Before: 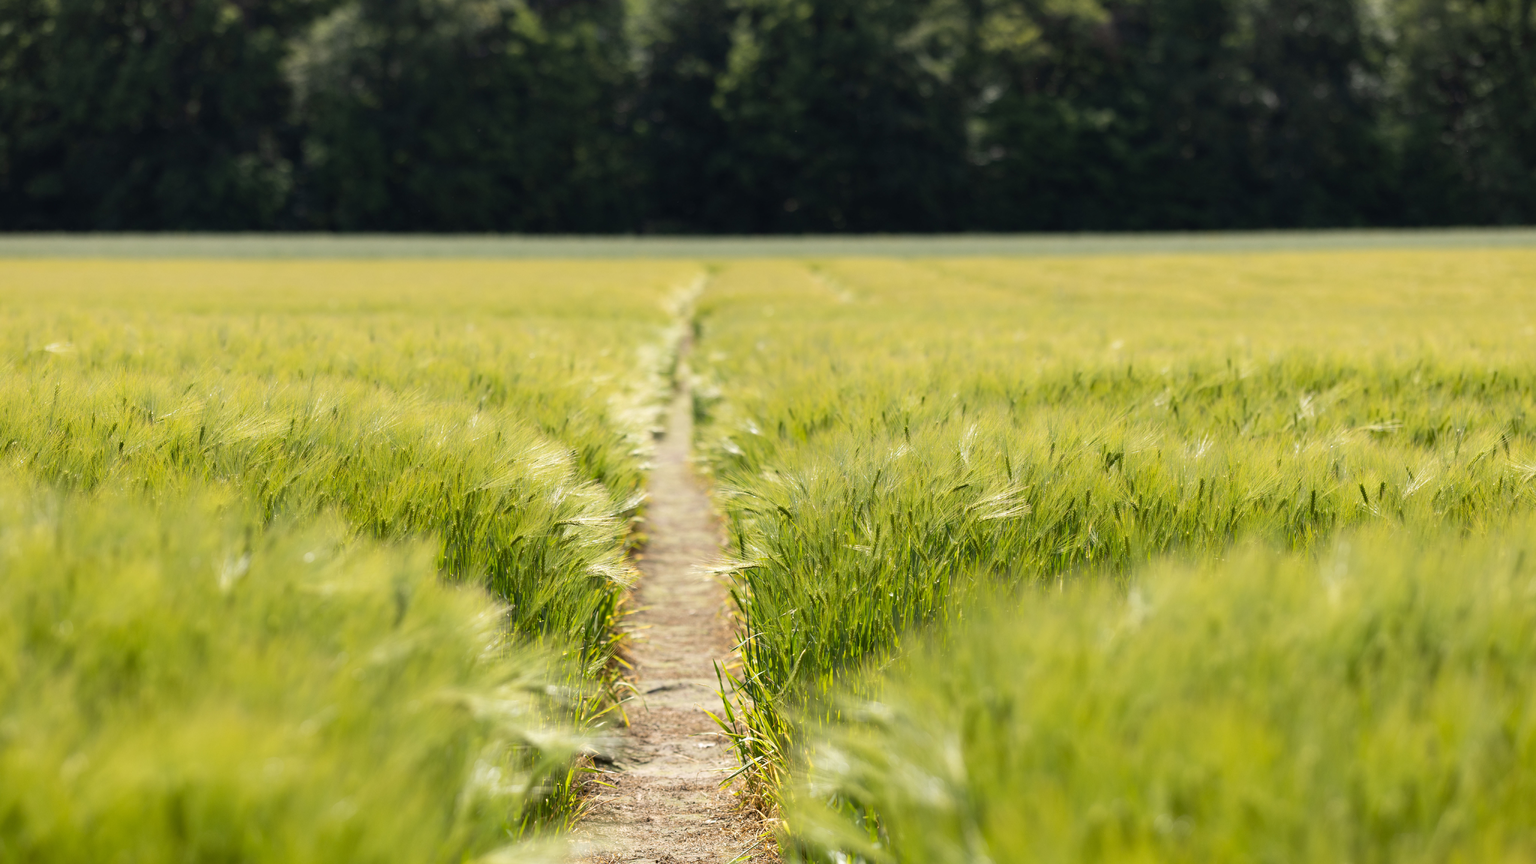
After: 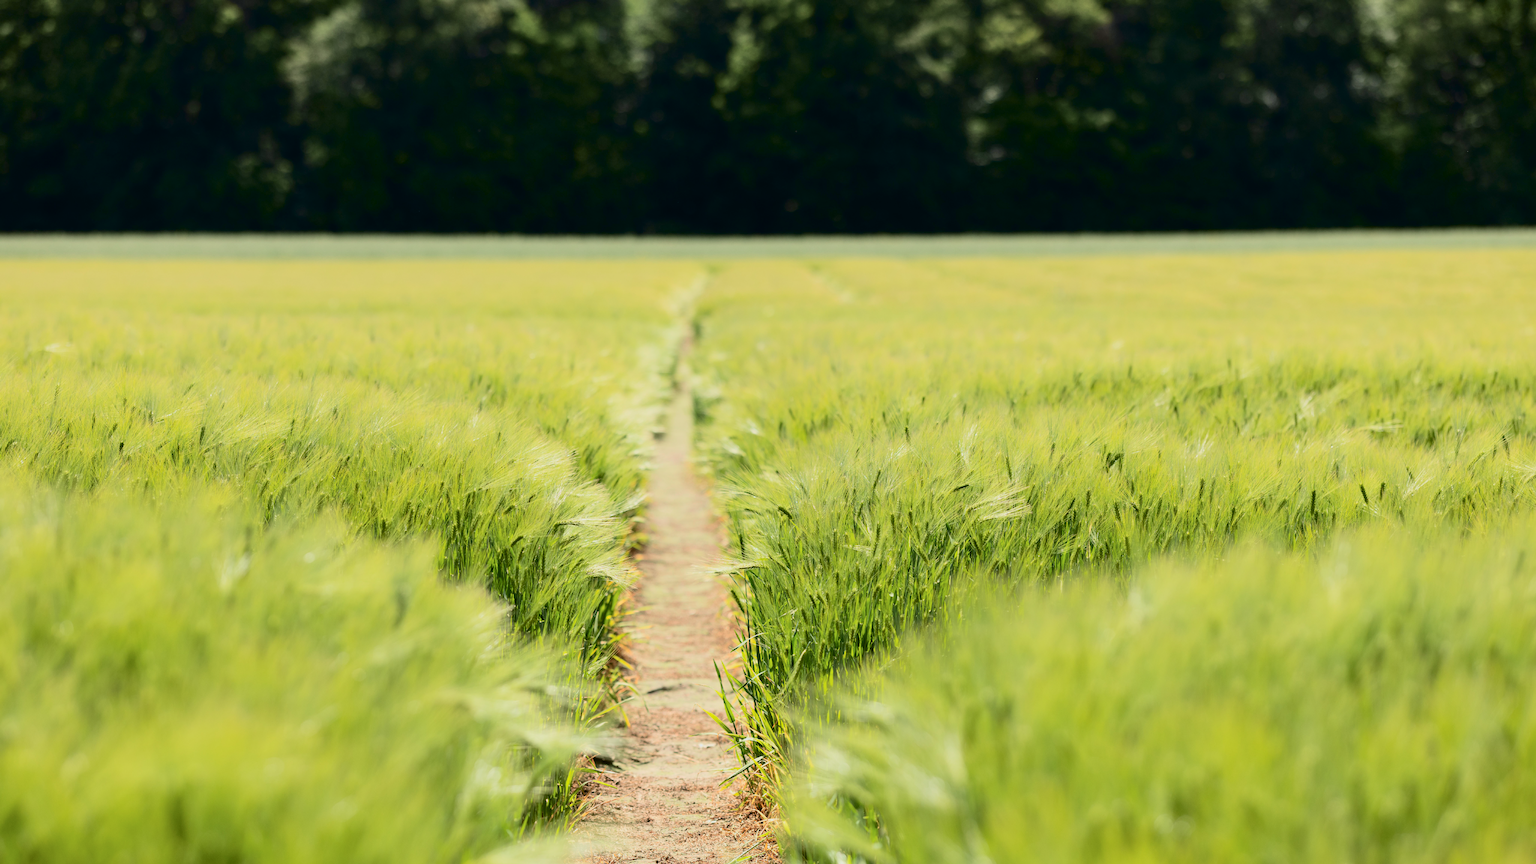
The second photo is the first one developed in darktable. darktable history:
tone curve: curves: ch0 [(0, 0) (0.128, 0.068) (0.292, 0.274) (0.453, 0.507) (0.653, 0.717) (0.785, 0.817) (0.995, 0.917)]; ch1 [(0, 0) (0.384, 0.365) (0.463, 0.447) (0.486, 0.474) (0.503, 0.497) (0.52, 0.525) (0.559, 0.591) (0.583, 0.623) (0.672, 0.699) (0.766, 0.773) (1, 1)]; ch2 [(0, 0) (0.374, 0.344) (0.446, 0.443) (0.501, 0.5) (0.527, 0.549) (0.565, 0.582) (0.624, 0.632) (1, 1)], color space Lab, independent channels, preserve colors none
